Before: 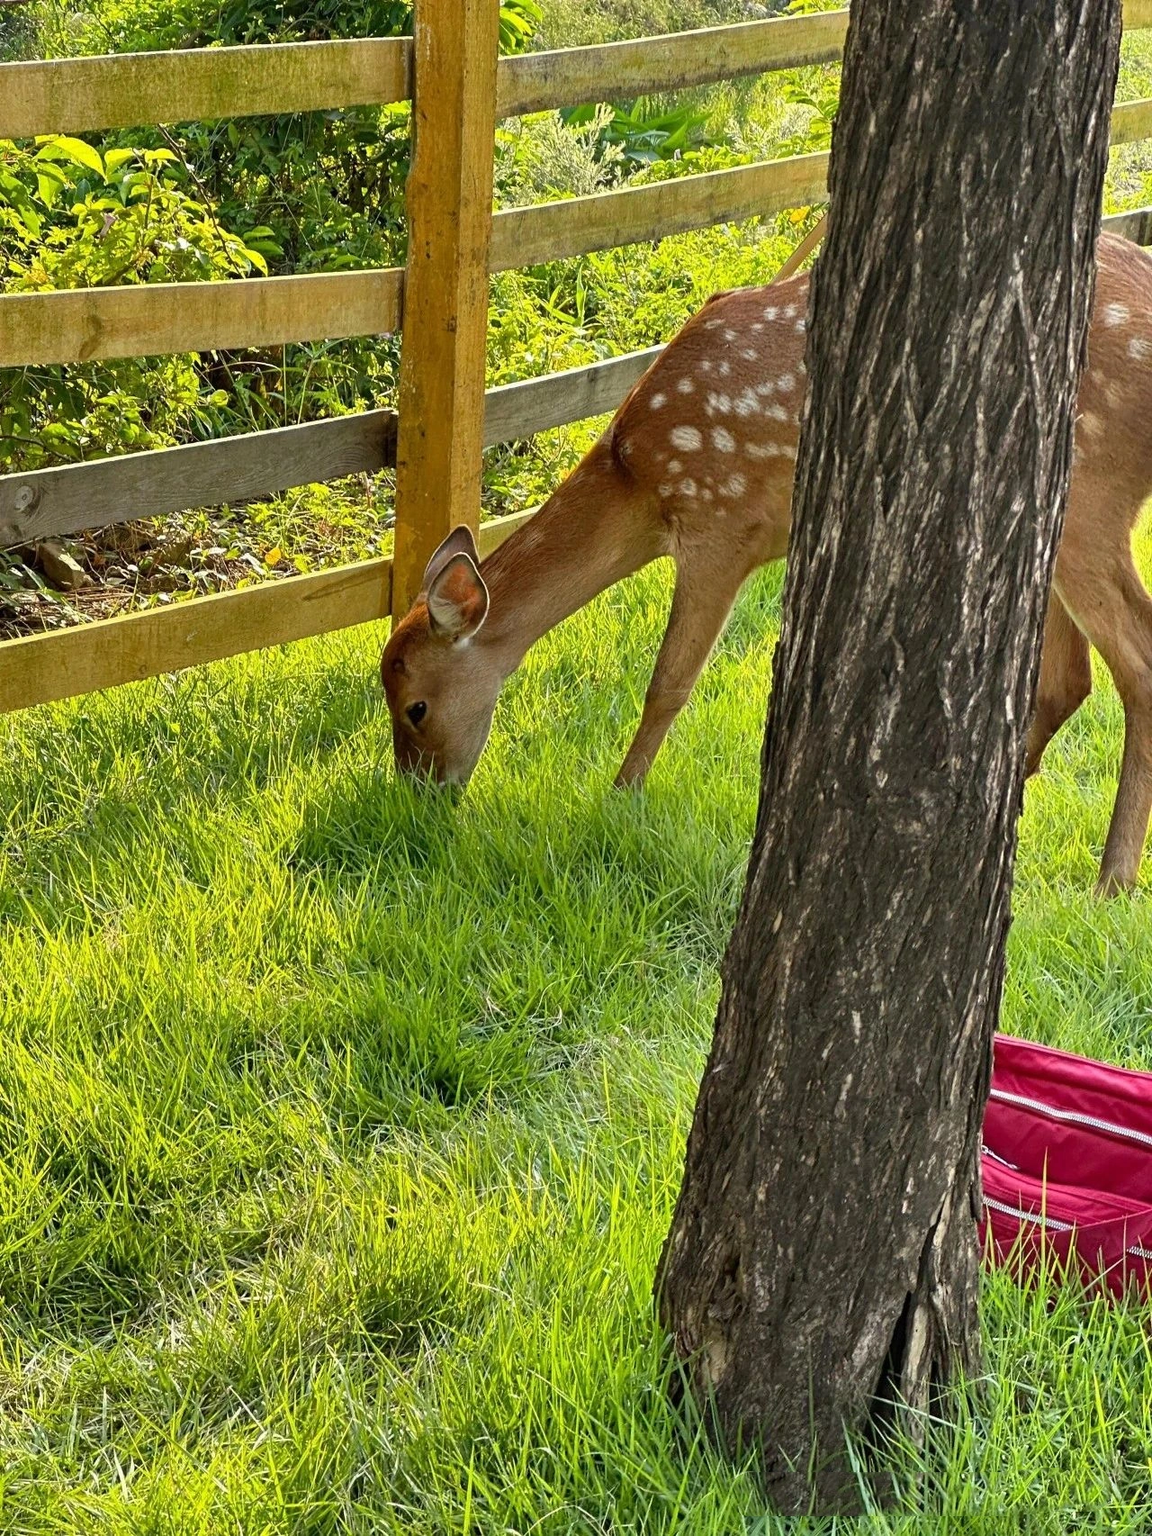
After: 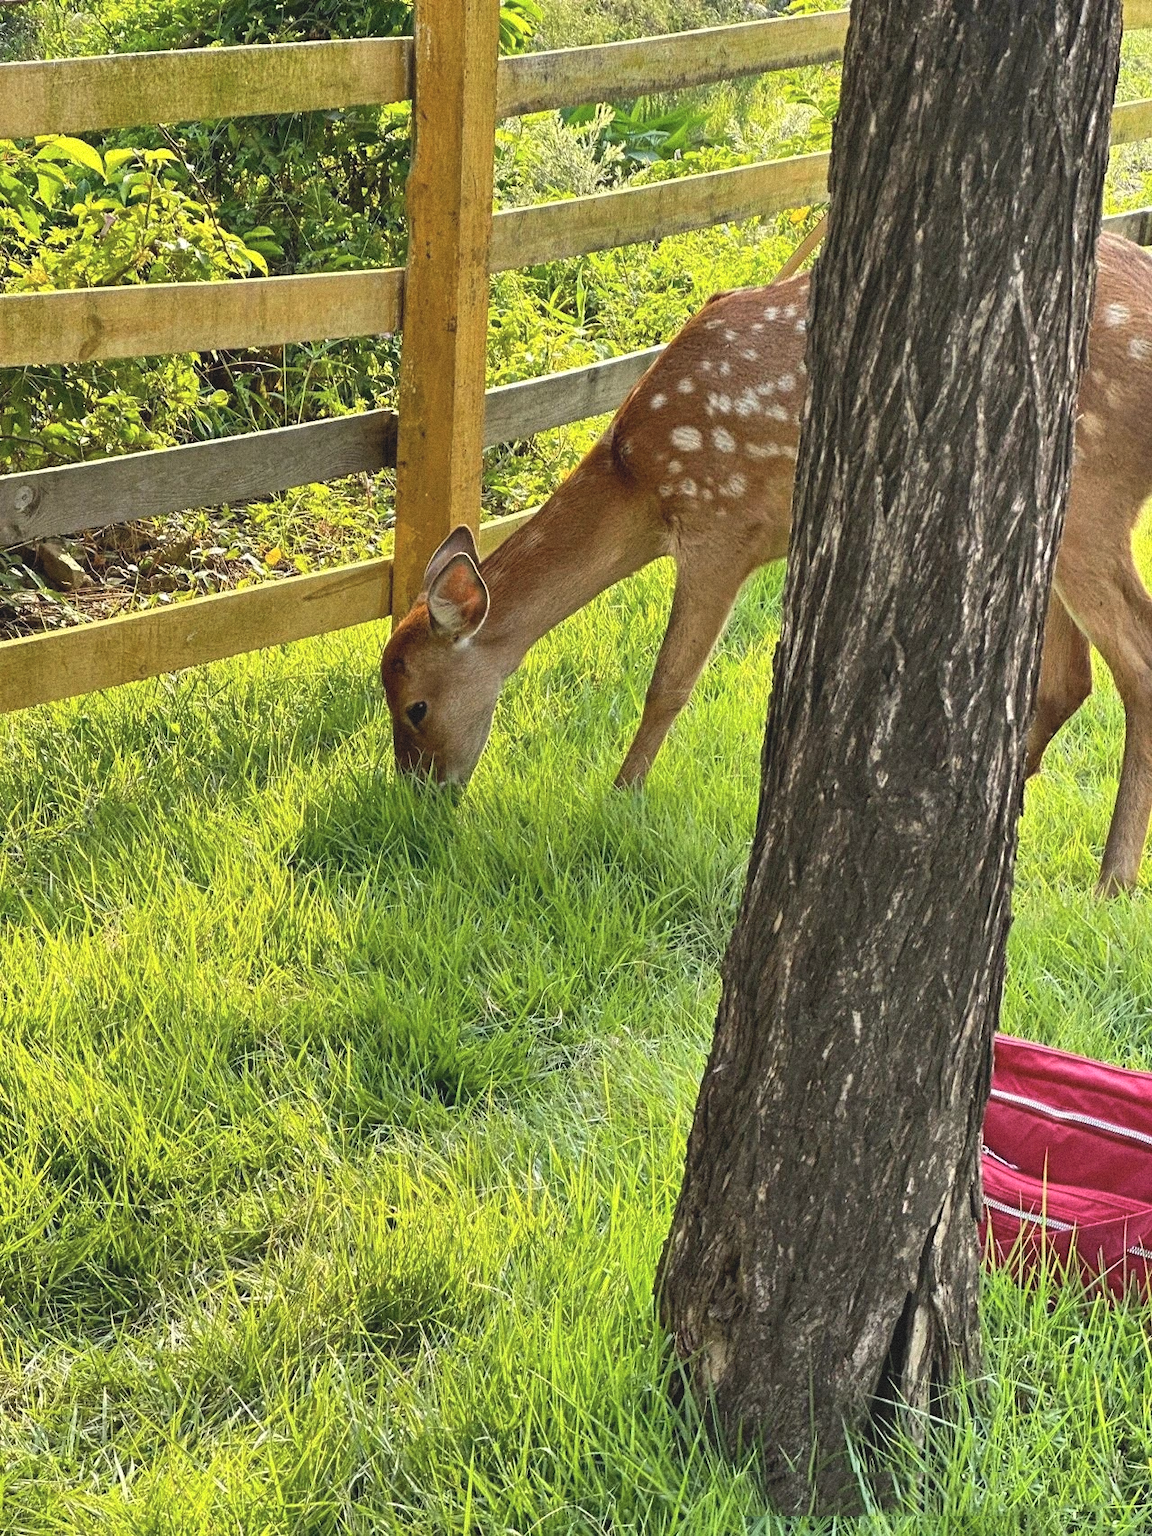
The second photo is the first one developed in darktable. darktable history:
contrast brightness saturation: contrast -0.15, brightness 0.05, saturation -0.12
tone equalizer: -8 EV -0.417 EV, -7 EV -0.389 EV, -6 EV -0.333 EV, -5 EV -0.222 EV, -3 EV 0.222 EV, -2 EV 0.333 EV, -1 EV 0.389 EV, +0 EV 0.417 EV, edges refinement/feathering 500, mask exposure compensation -1.57 EV, preserve details no
grain: mid-tones bias 0%
